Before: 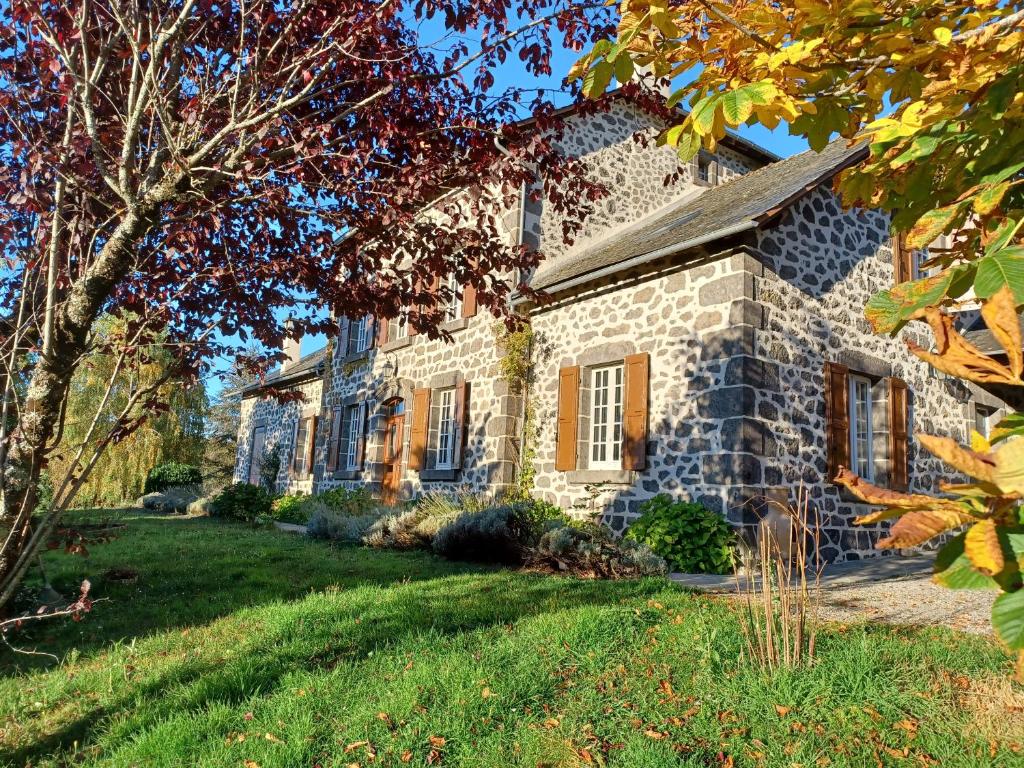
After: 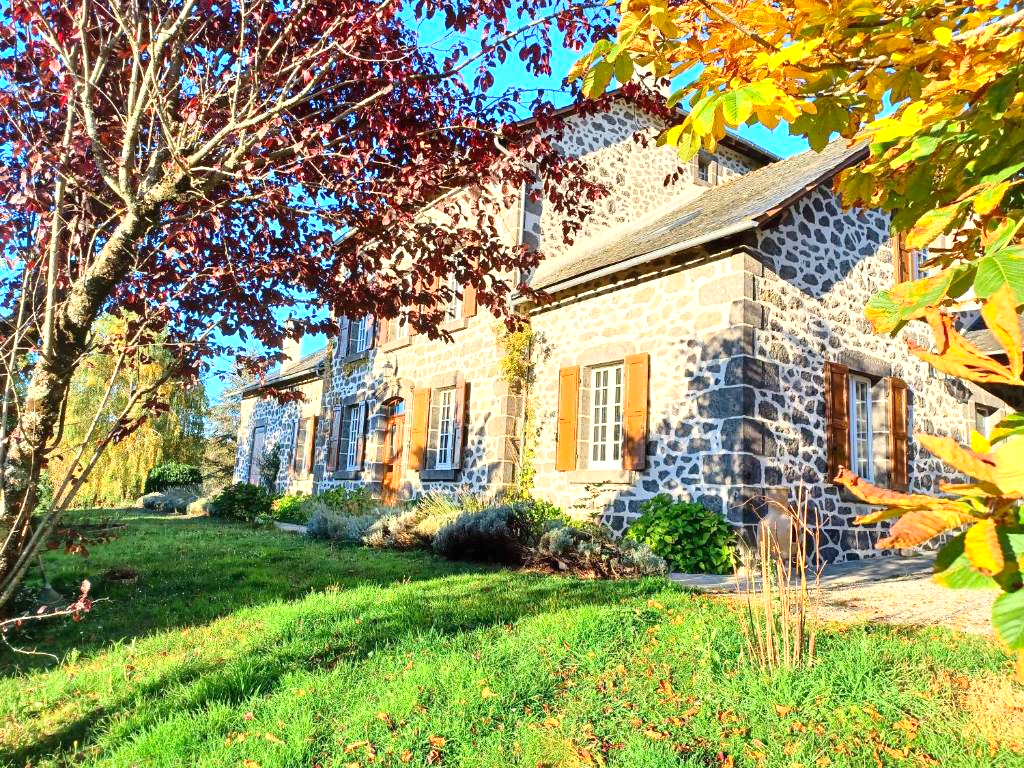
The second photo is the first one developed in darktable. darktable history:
exposure: black level correction 0, exposure 0.693 EV, compensate exposure bias true, compensate highlight preservation false
contrast brightness saturation: contrast 0.199, brightness 0.156, saturation 0.229
